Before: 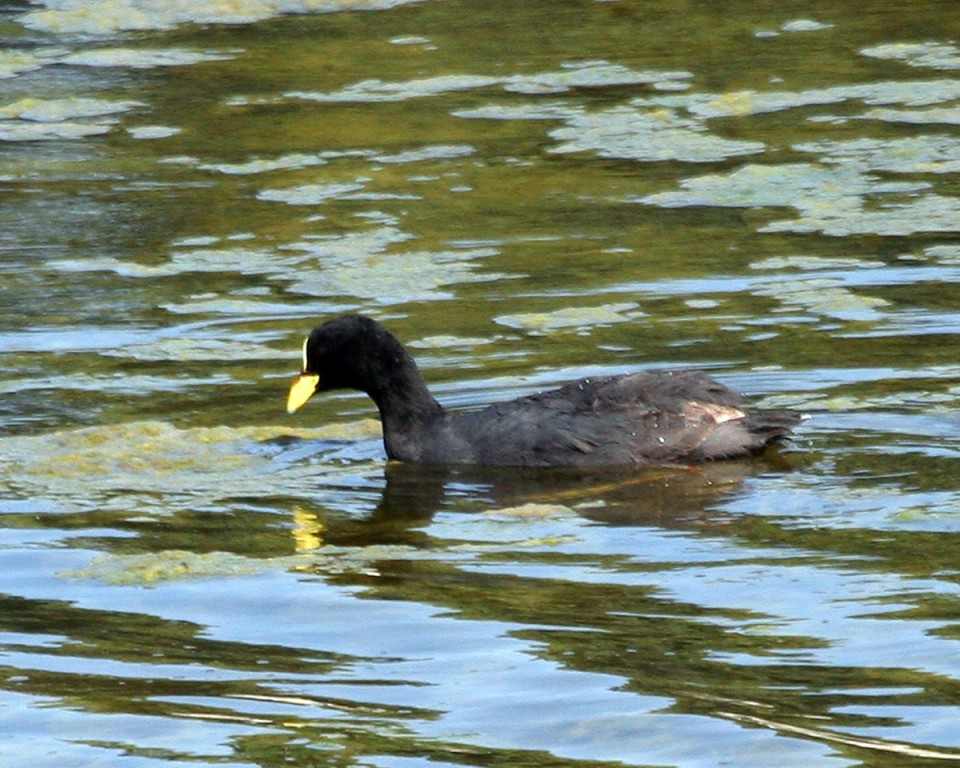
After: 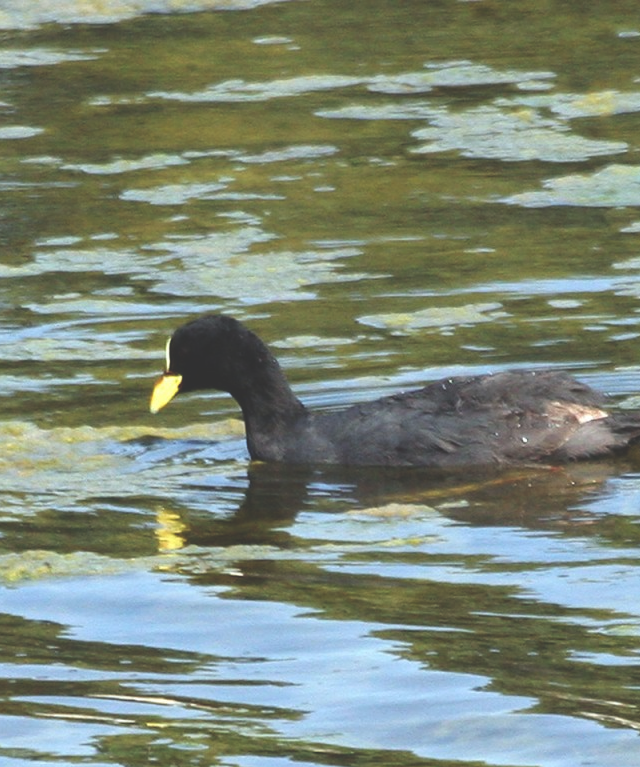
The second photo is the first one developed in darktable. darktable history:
exposure: black level correction -0.031, compensate highlight preservation false
crop and rotate: left 14.367%, right 18.931%
